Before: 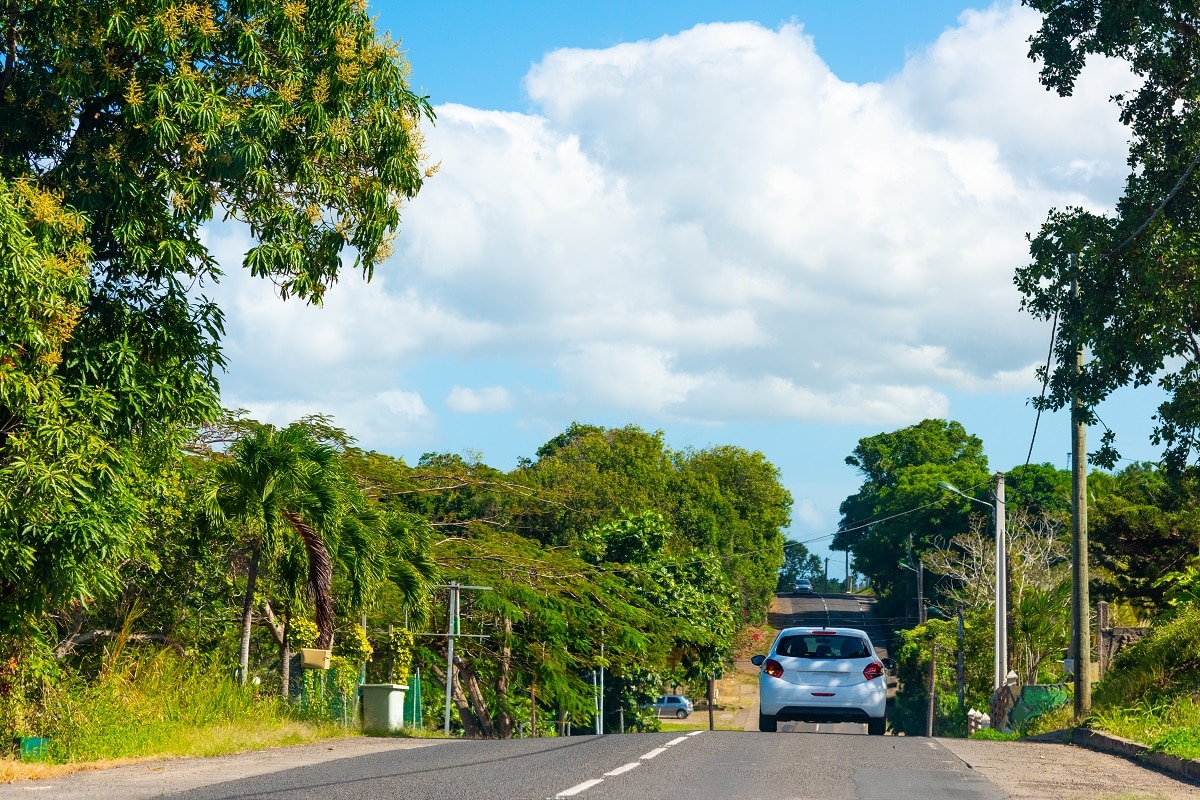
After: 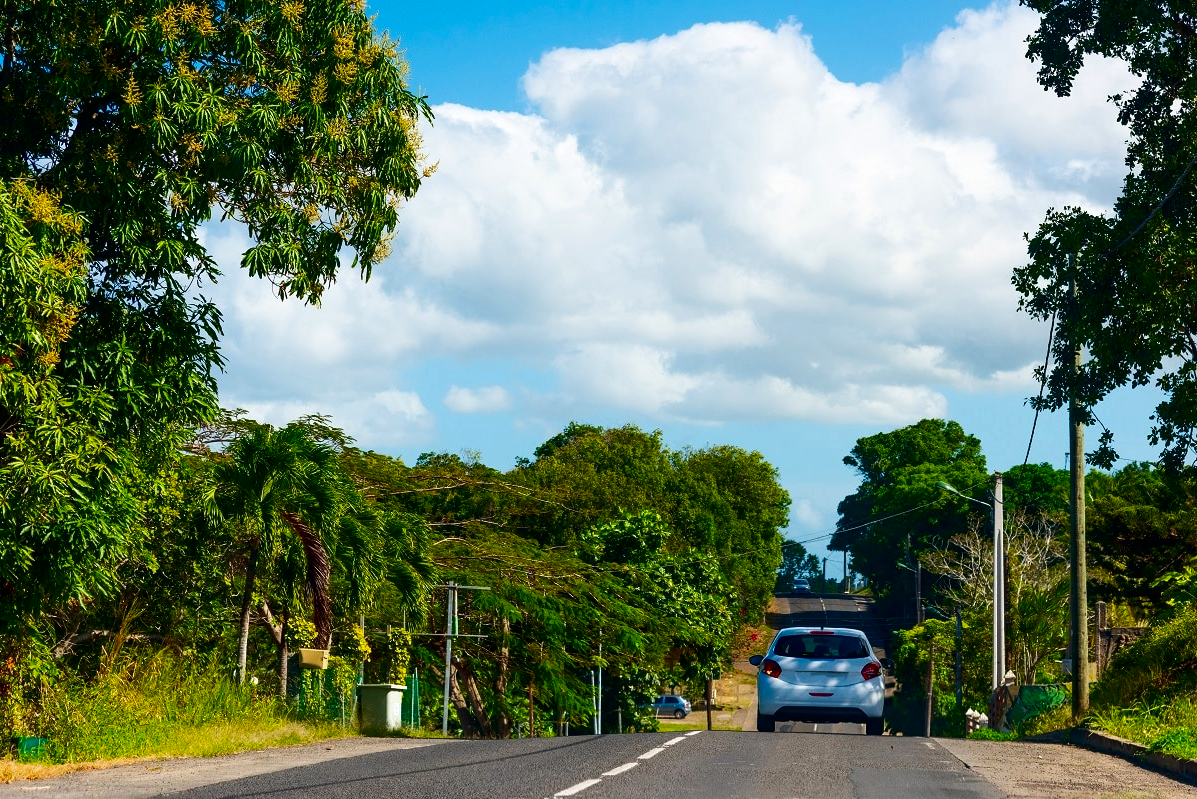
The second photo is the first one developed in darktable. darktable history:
contrast brightness saturation: contrast 0.128, brightness -0.241, saturation 0.149
crop and rotate: left 0.199%, bottom 0.003%
